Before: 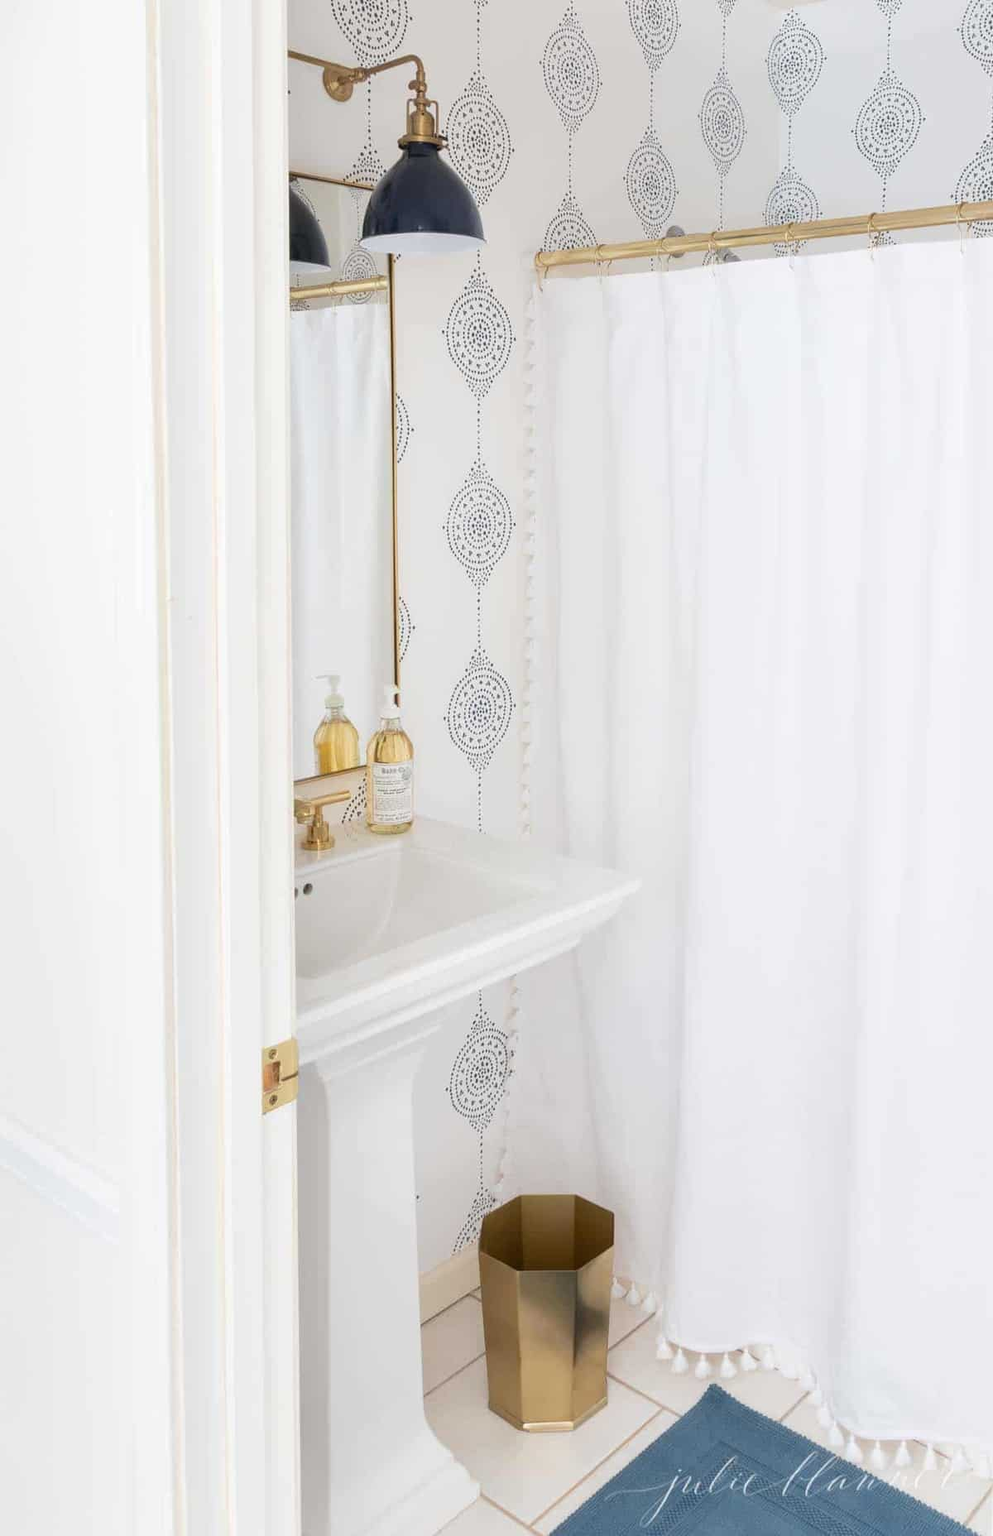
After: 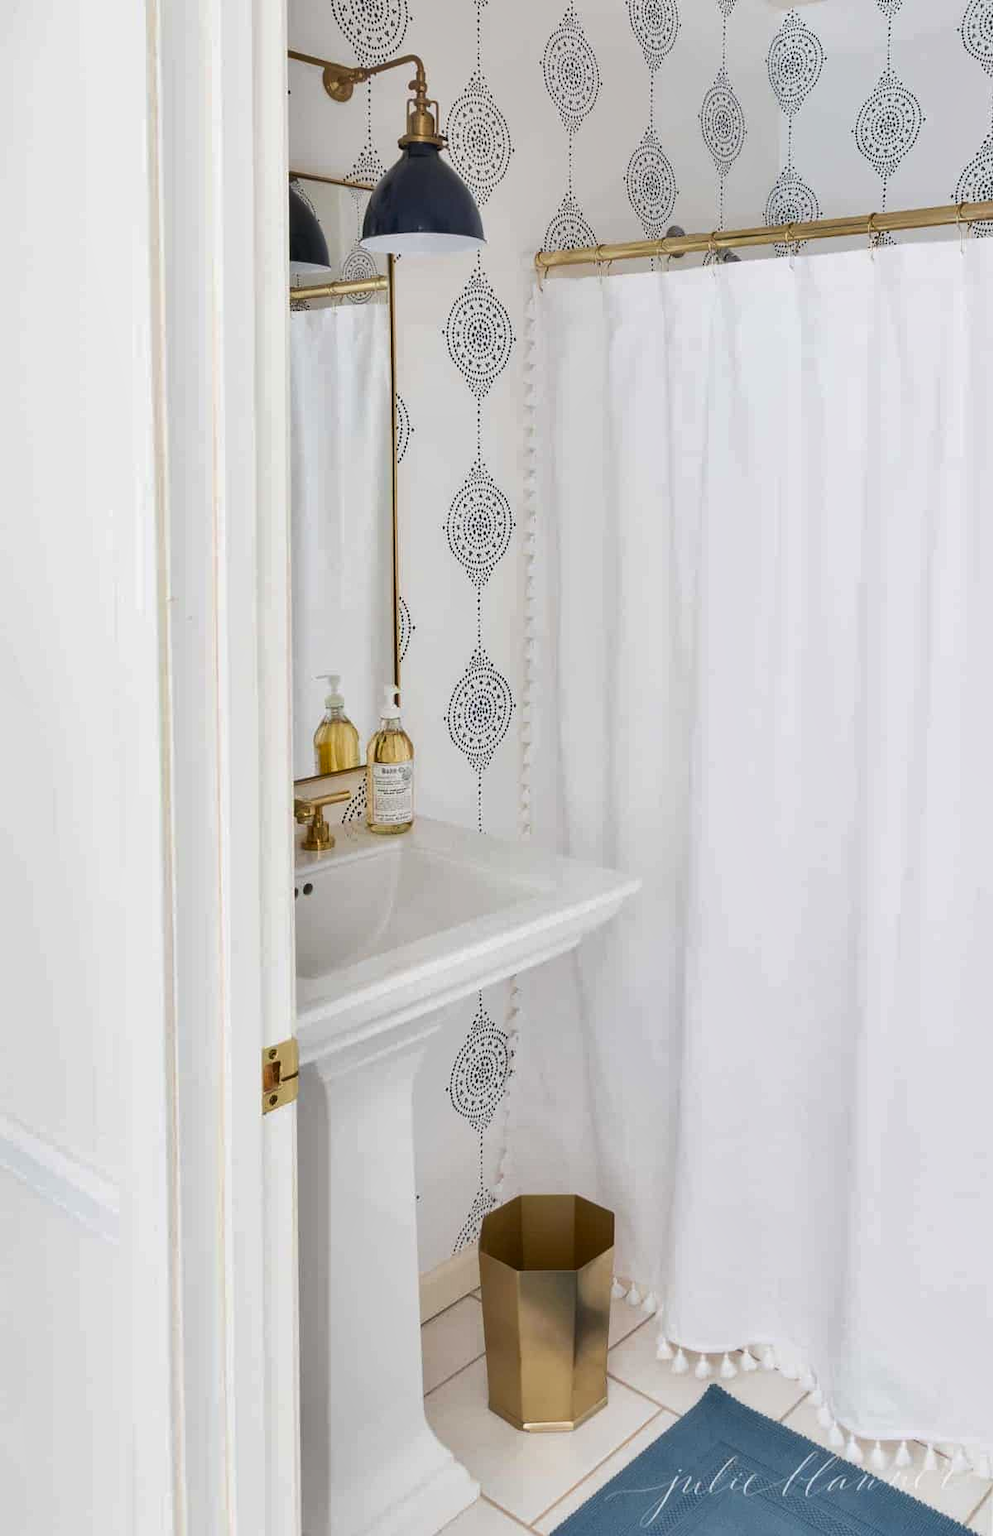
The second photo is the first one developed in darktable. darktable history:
shadows and highlights: shadows 43.52, white point adjustment -1.4, soften with gaussian
